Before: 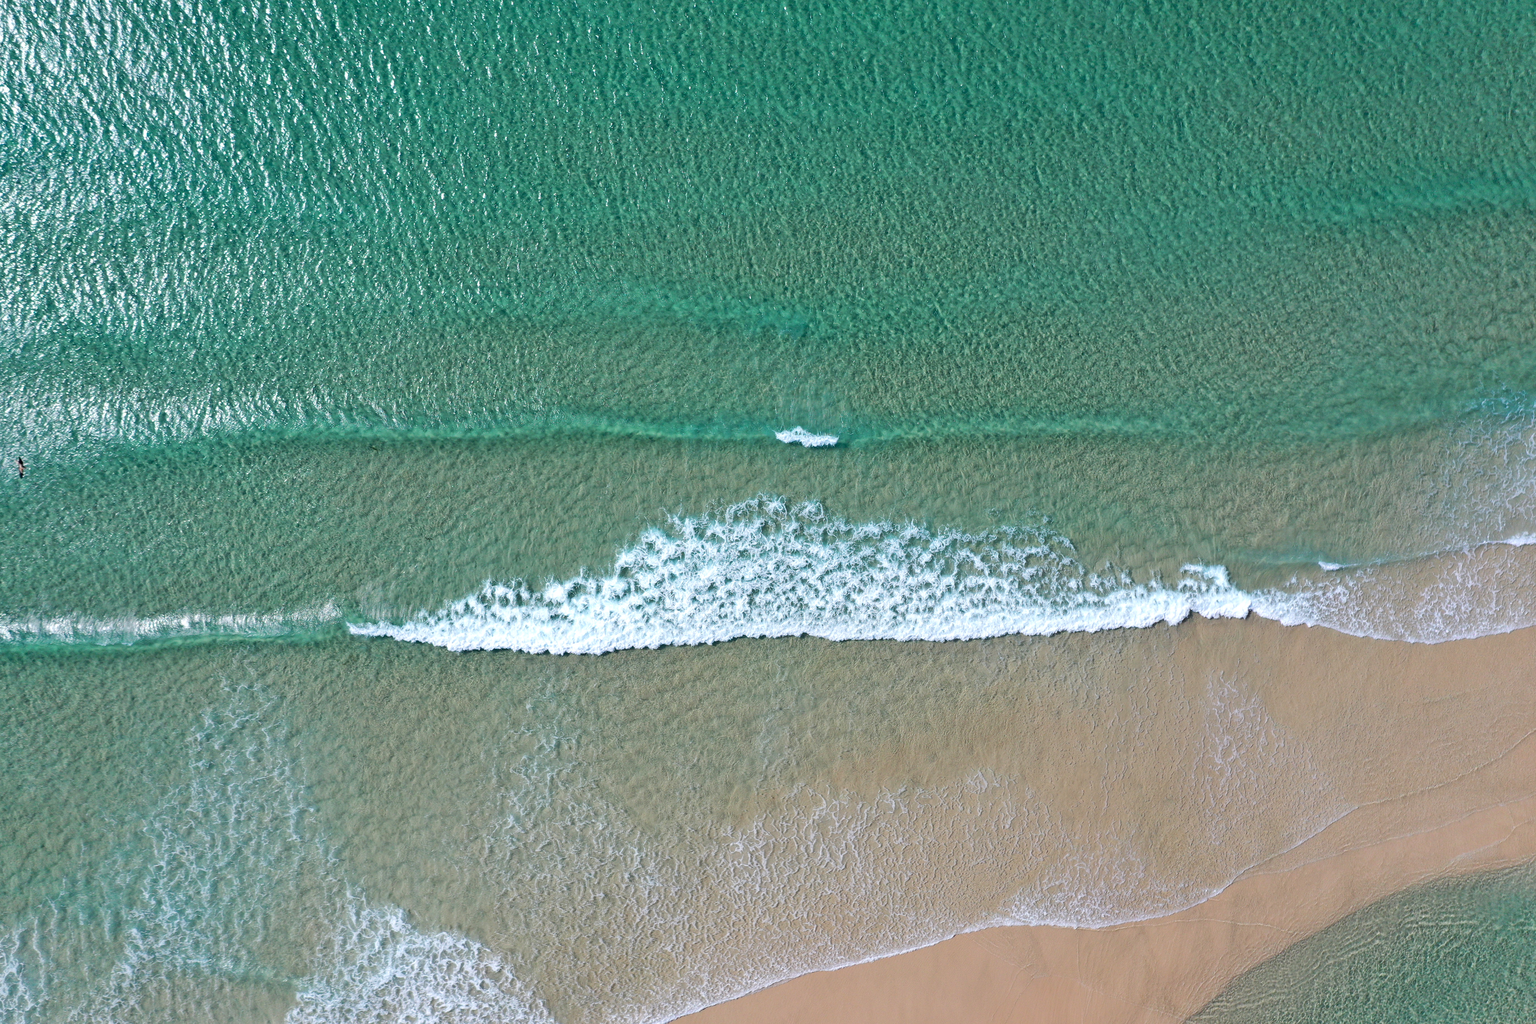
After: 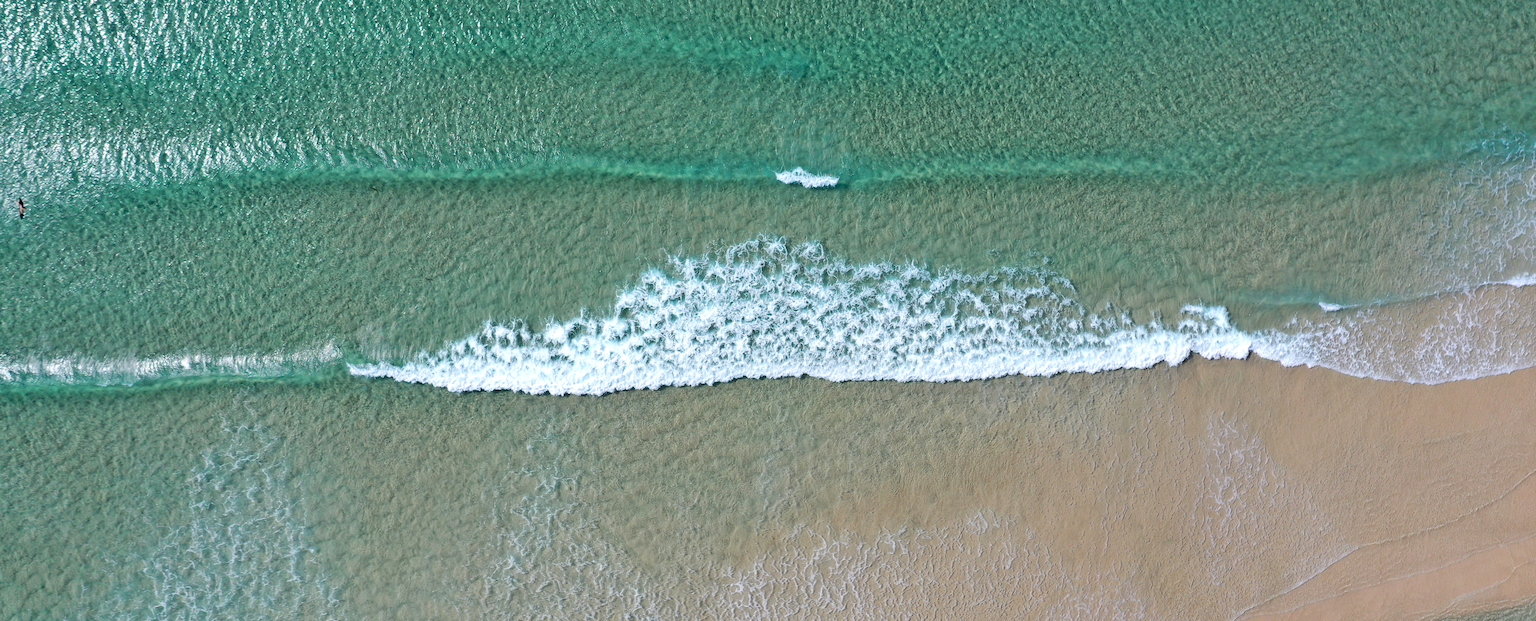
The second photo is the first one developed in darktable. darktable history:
crop and rotate: top 25.357%, bottom 13.942%
exposure: black level correction 0.001, compensate highlight preservation false
